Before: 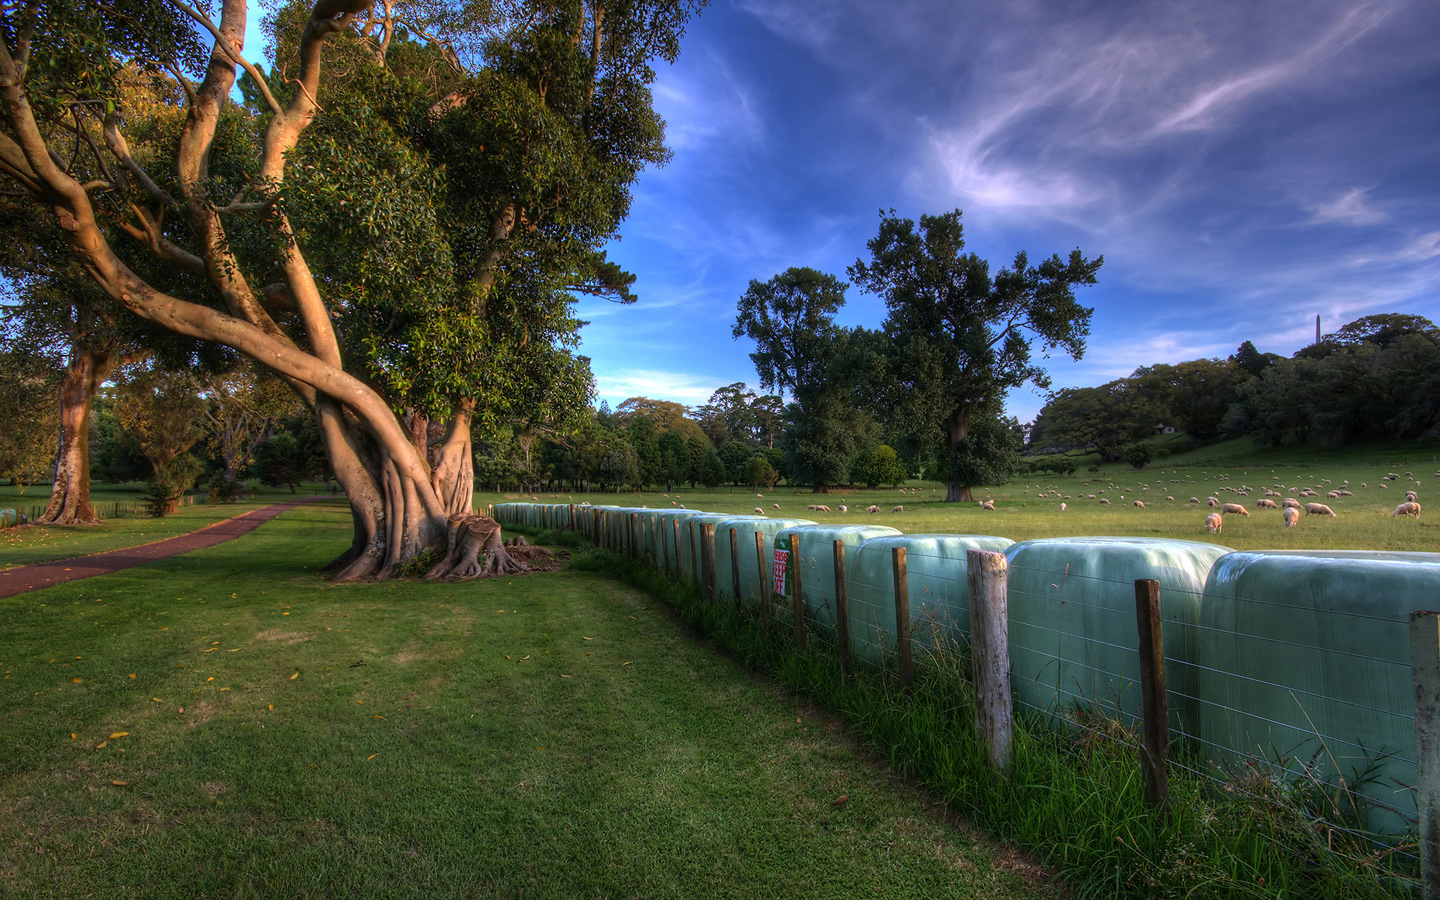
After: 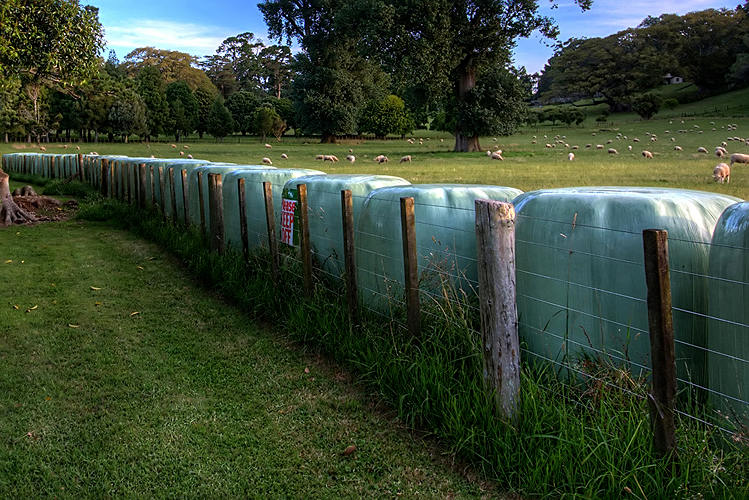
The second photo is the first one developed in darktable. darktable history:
crop: left 34.168%, top 38.982%, right 13.786%, bottom 5.354%
sharpen: on, module defaults
